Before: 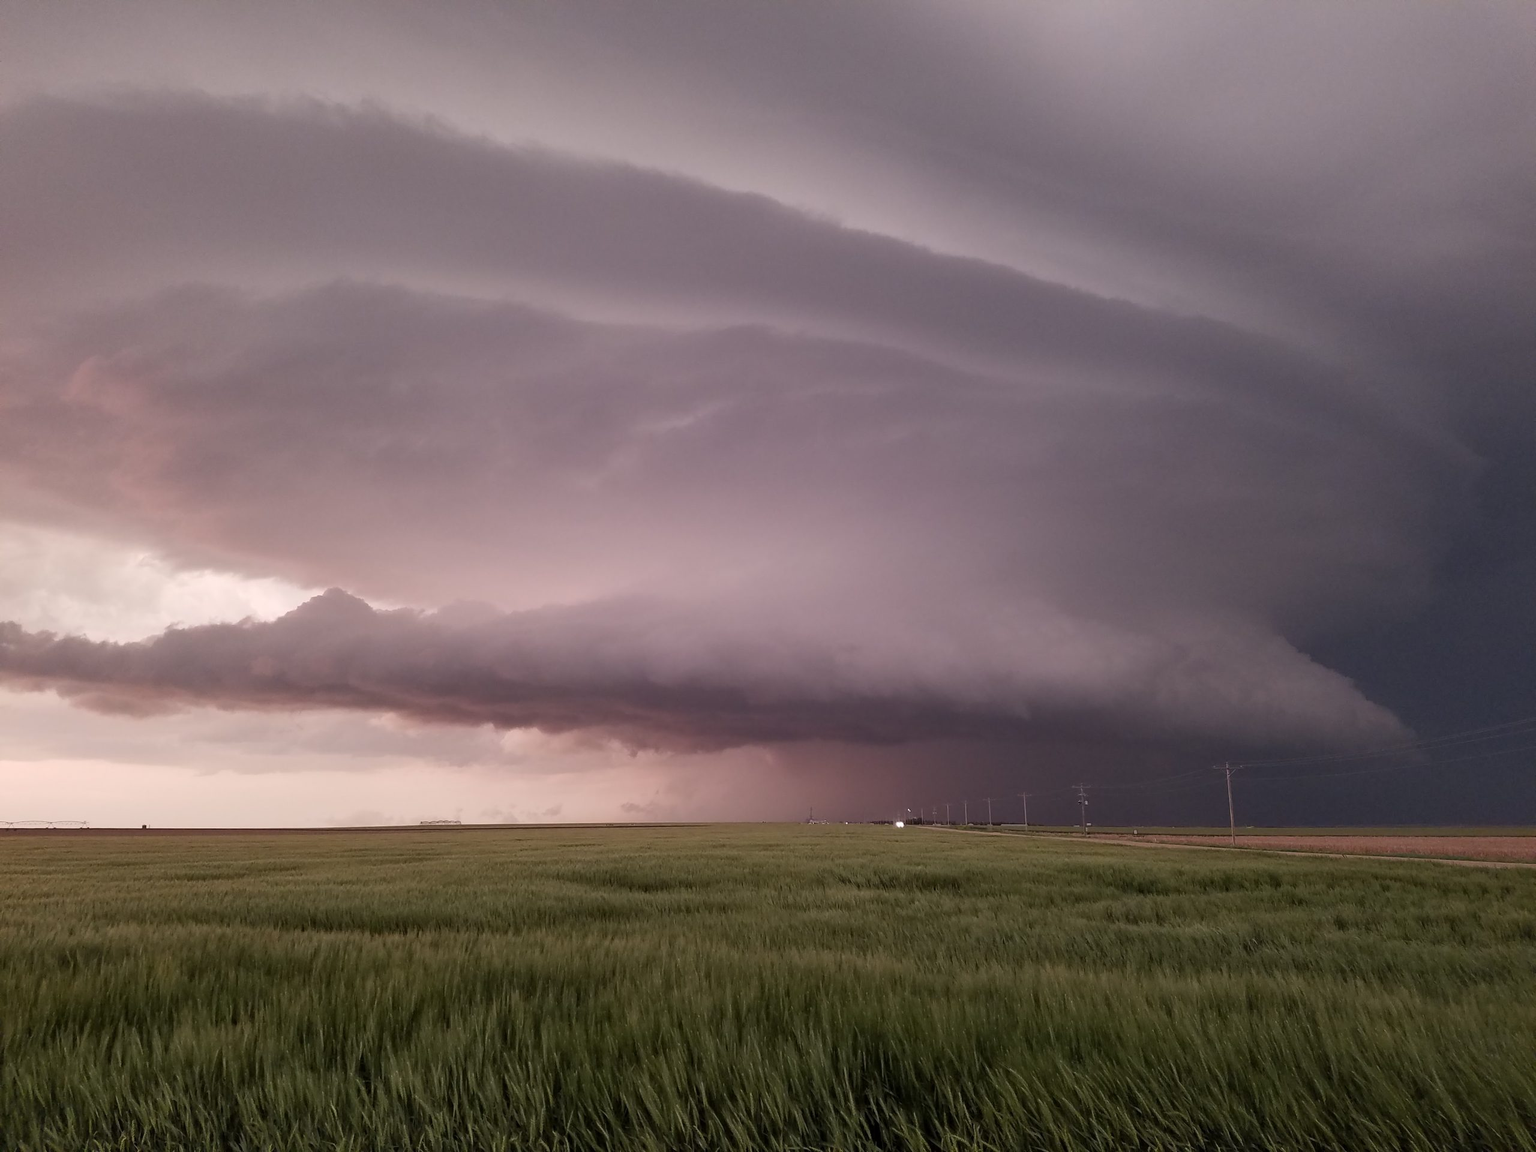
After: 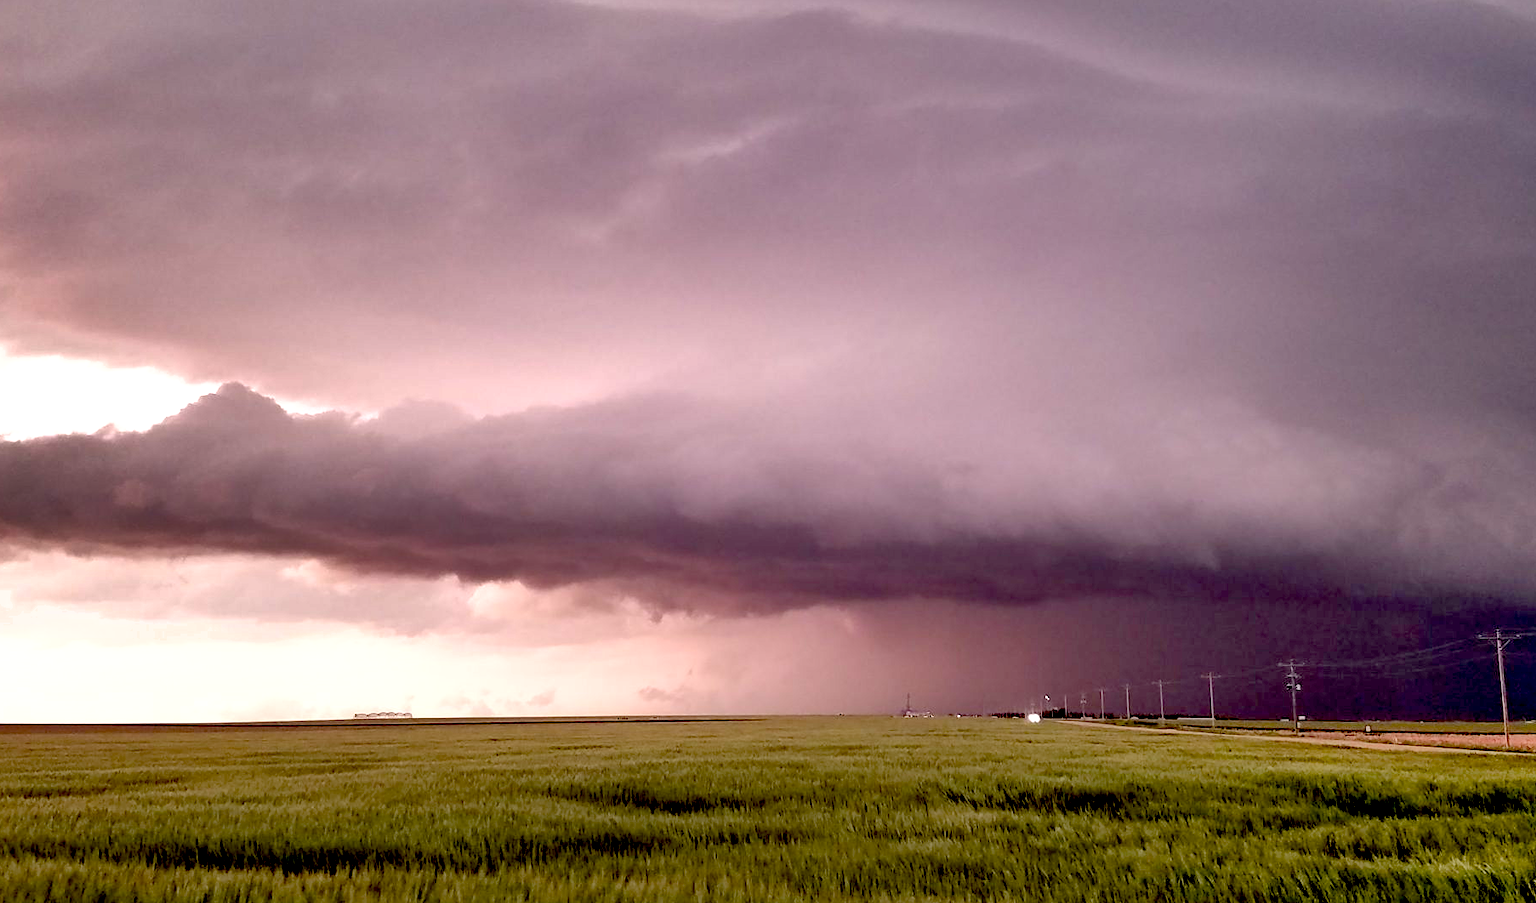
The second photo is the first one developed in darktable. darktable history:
crop: left 11.123%, top 27.61%, right 18.3%, bottom 17.034%
exposure: black level correction 0.035, exposure 0.9 EV, compensate highlight preservation false
shadows and highlights: radius 118.69, shadows 42.21, highlights -61.56, soften with gaussian
